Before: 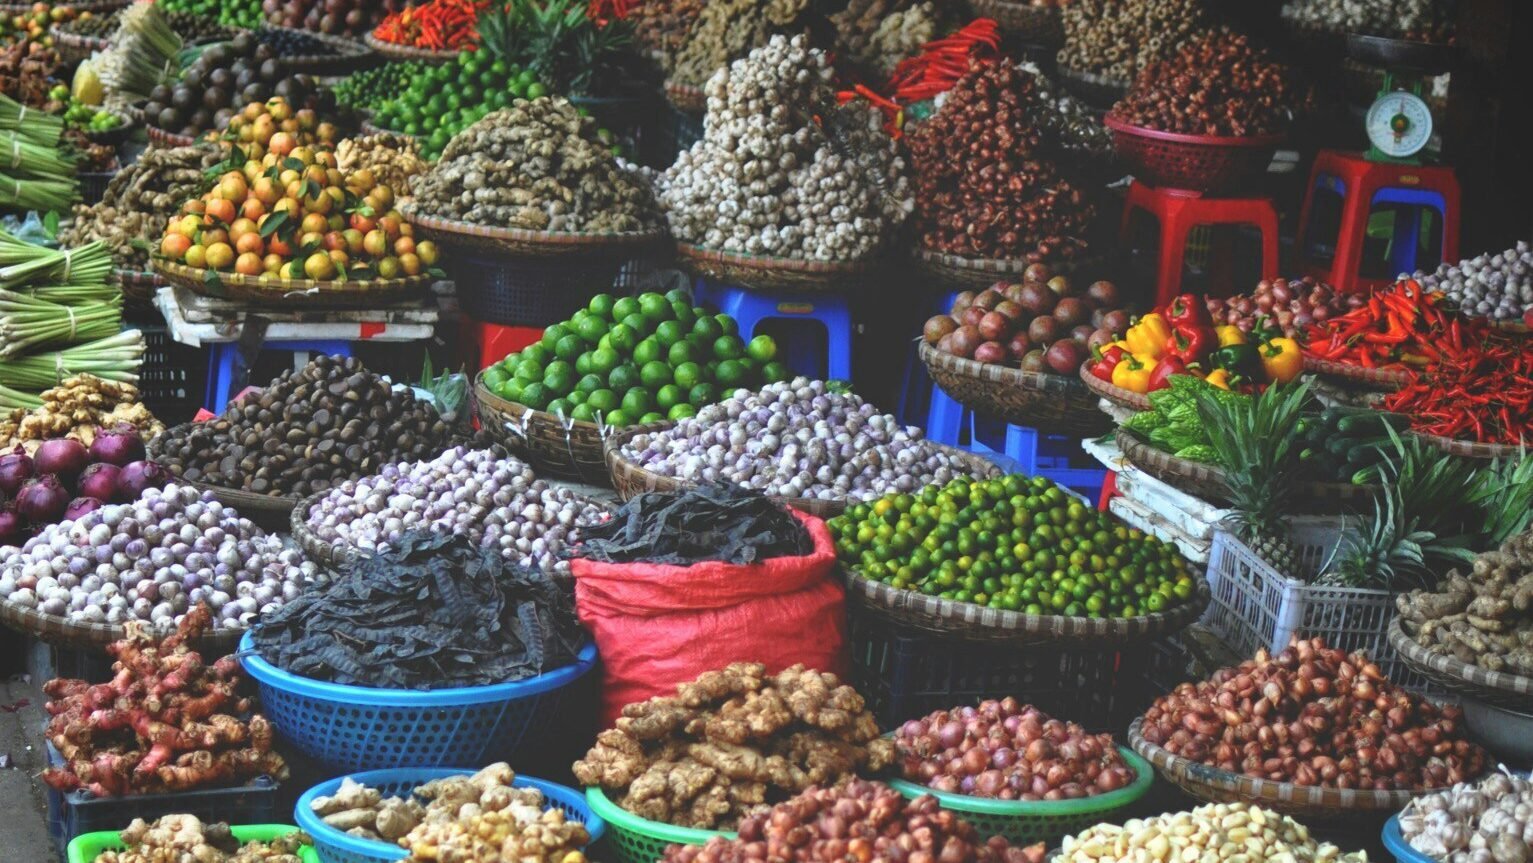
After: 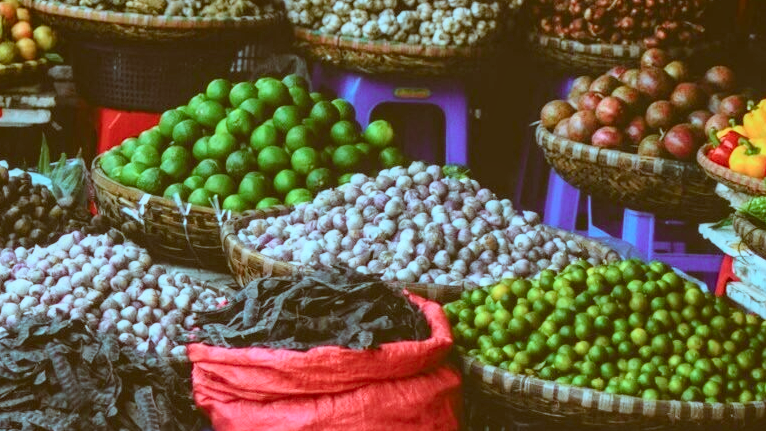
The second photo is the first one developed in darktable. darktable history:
crop: left 25%, top 25%, right 25%, bottom 25%
color correction: highlights a* -14.62, highlights b* -16.22, shadows a* 10.12, shadows b* 29.4
local contrast: on, module defaults
tone curve: curves: ch0 [(0, 0) (0.091, 0.066) (0.184, 0.16) (0.491, 0.519) (0.748, 0.765) (1, 0.919)]; ch1 [(0, 0) (0.179, 0.173) (0.322, 0.32) (0.424, 0.424) (0.502, 0.504) (0.56, 0.575) (0.631, 0.675) (0.777, 0.806) (1, 1)]; ch2 [(0, 0) (0.434, 0.447) (0.497, 0.498) (0.539, 0.566) (0.676, 0.691) (1, 1)], color space Lab, independent channels, preserve colors none
